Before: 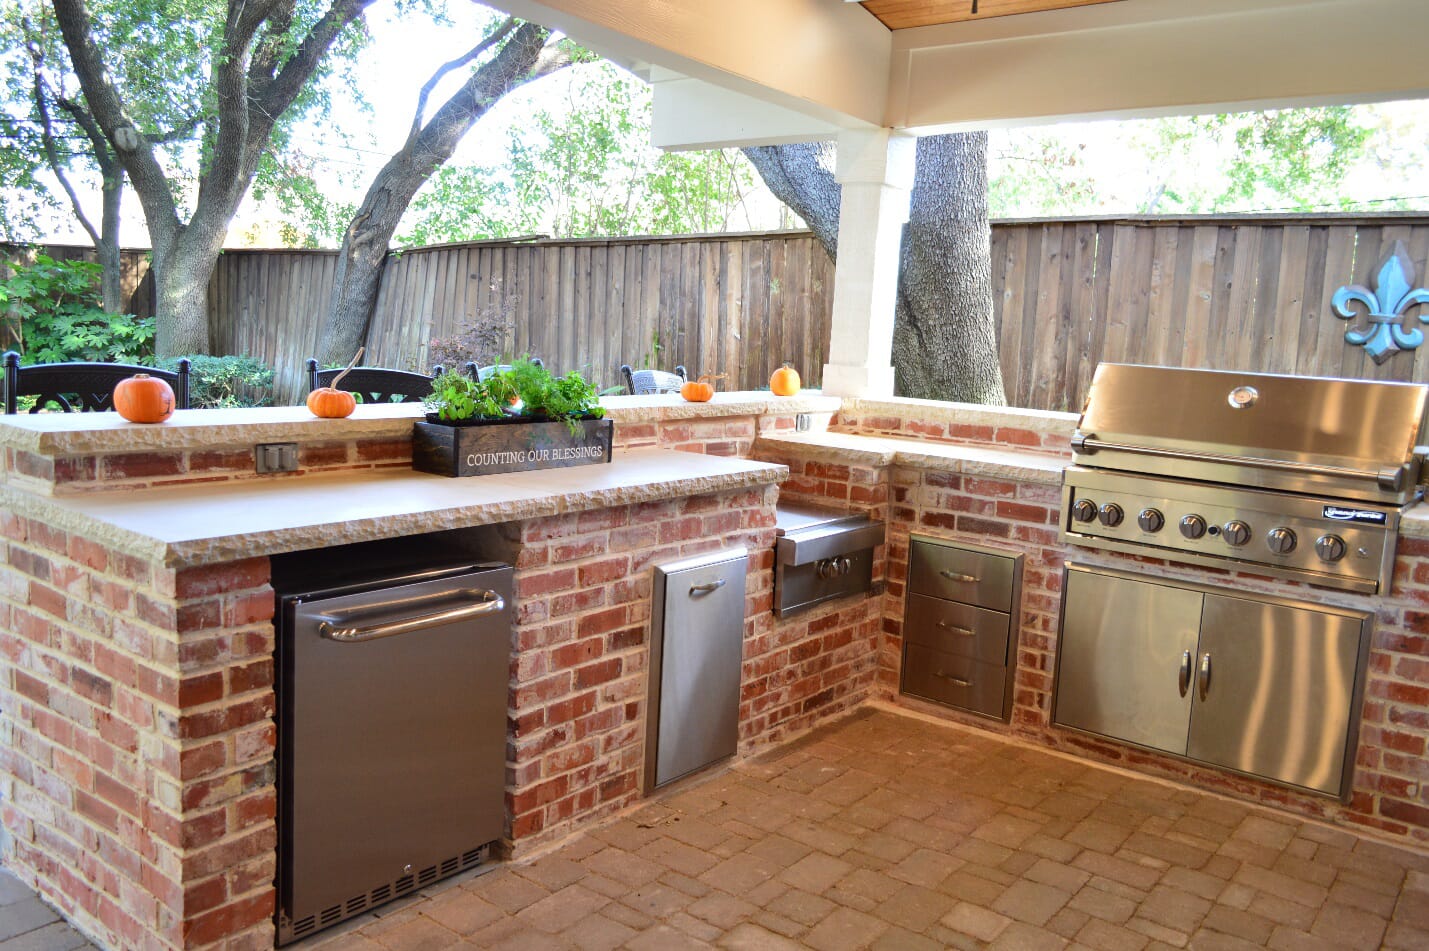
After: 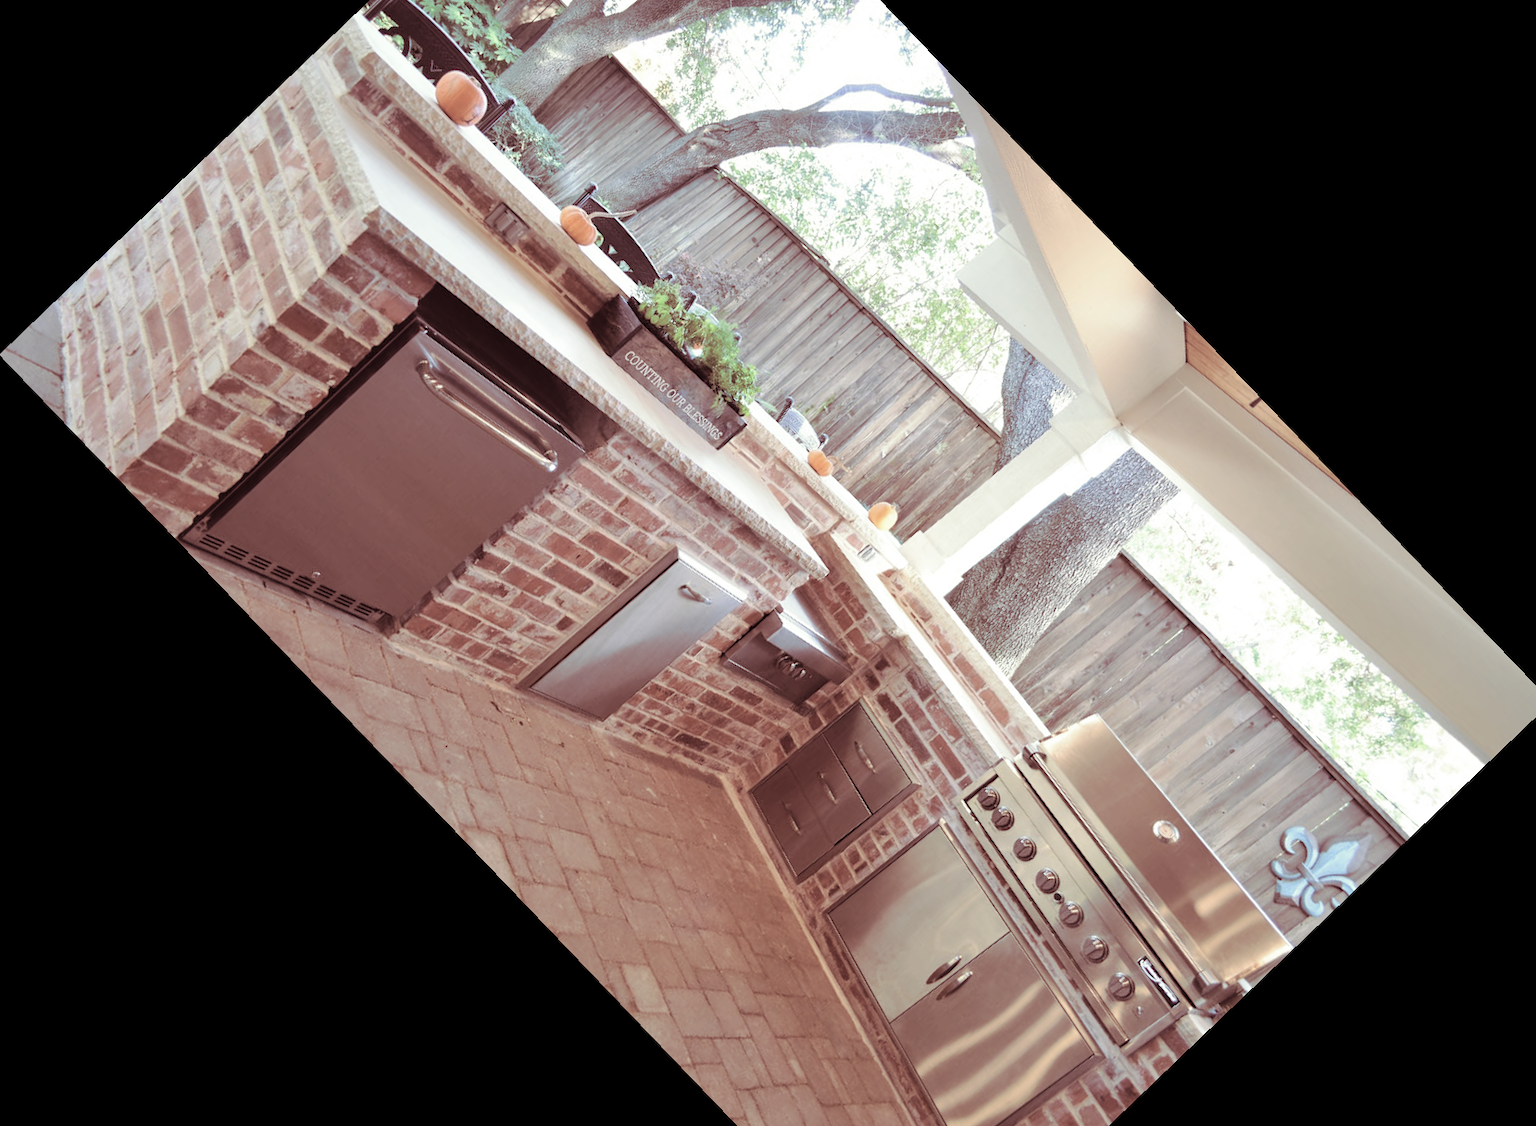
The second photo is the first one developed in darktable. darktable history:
split-toning: on, module defaults
contrast brightness saturation: brightness 0.18, saturation -0.5
crop and rotate: angle -46.26°, top 16.234%, right 0.912%, bottom 11.704%
